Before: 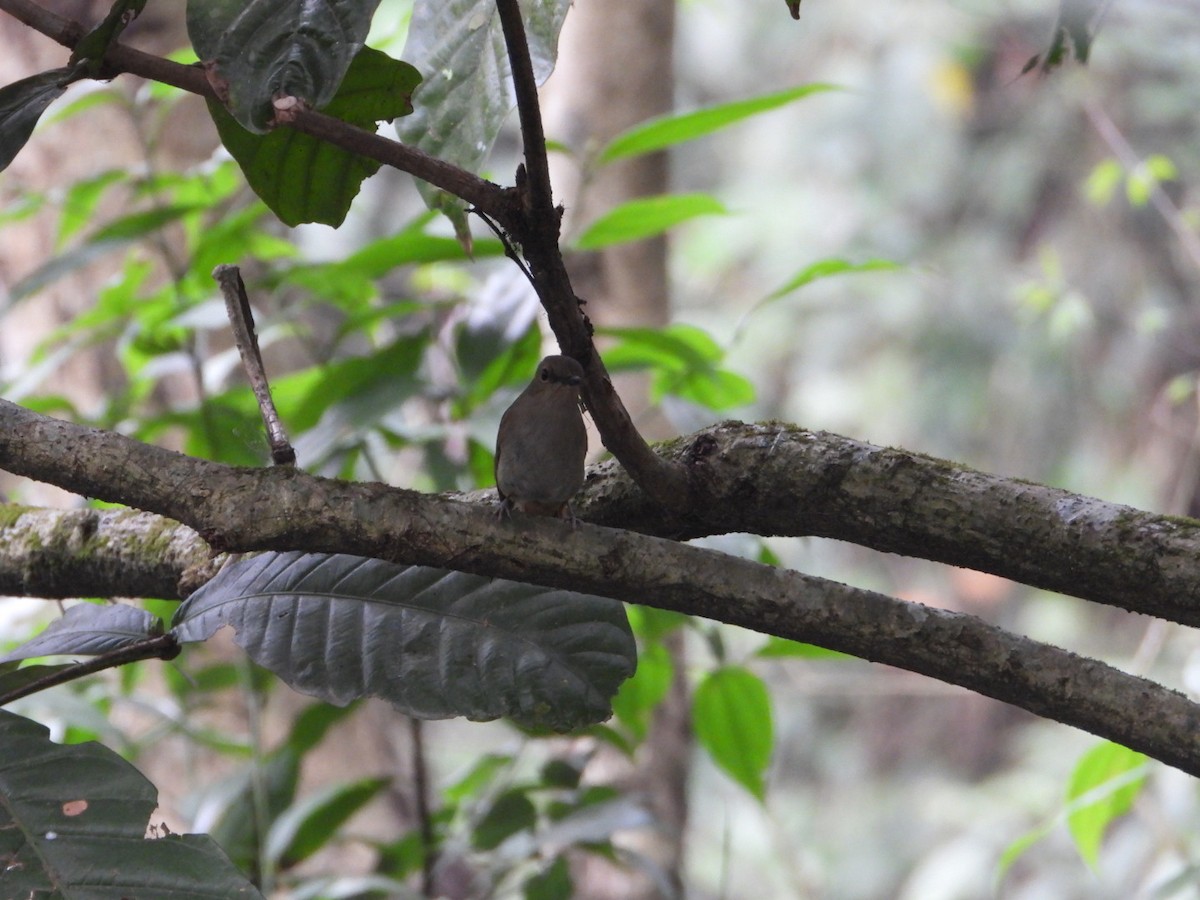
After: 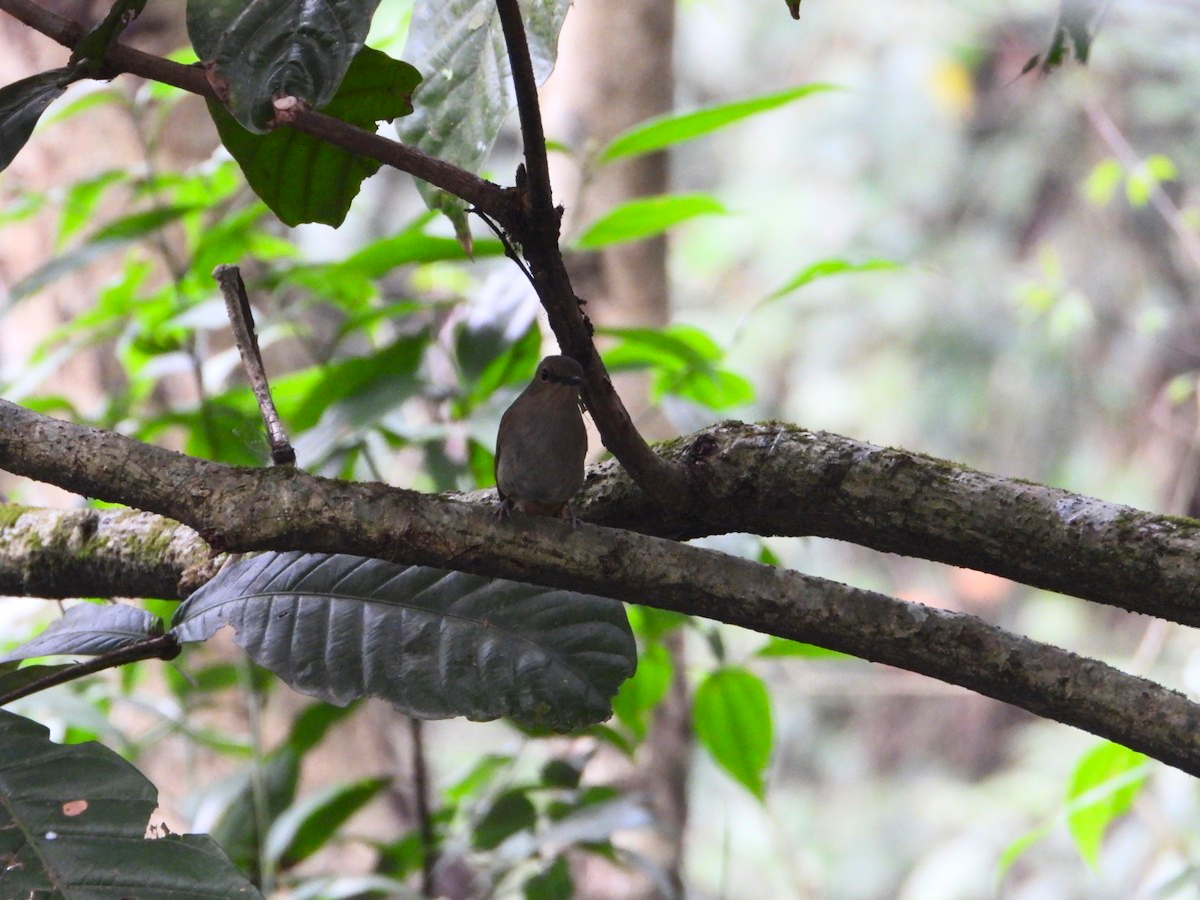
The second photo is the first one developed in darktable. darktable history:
contrast brightness saturation: contrast 0.235, brightness 0.099, saturation 0.291
